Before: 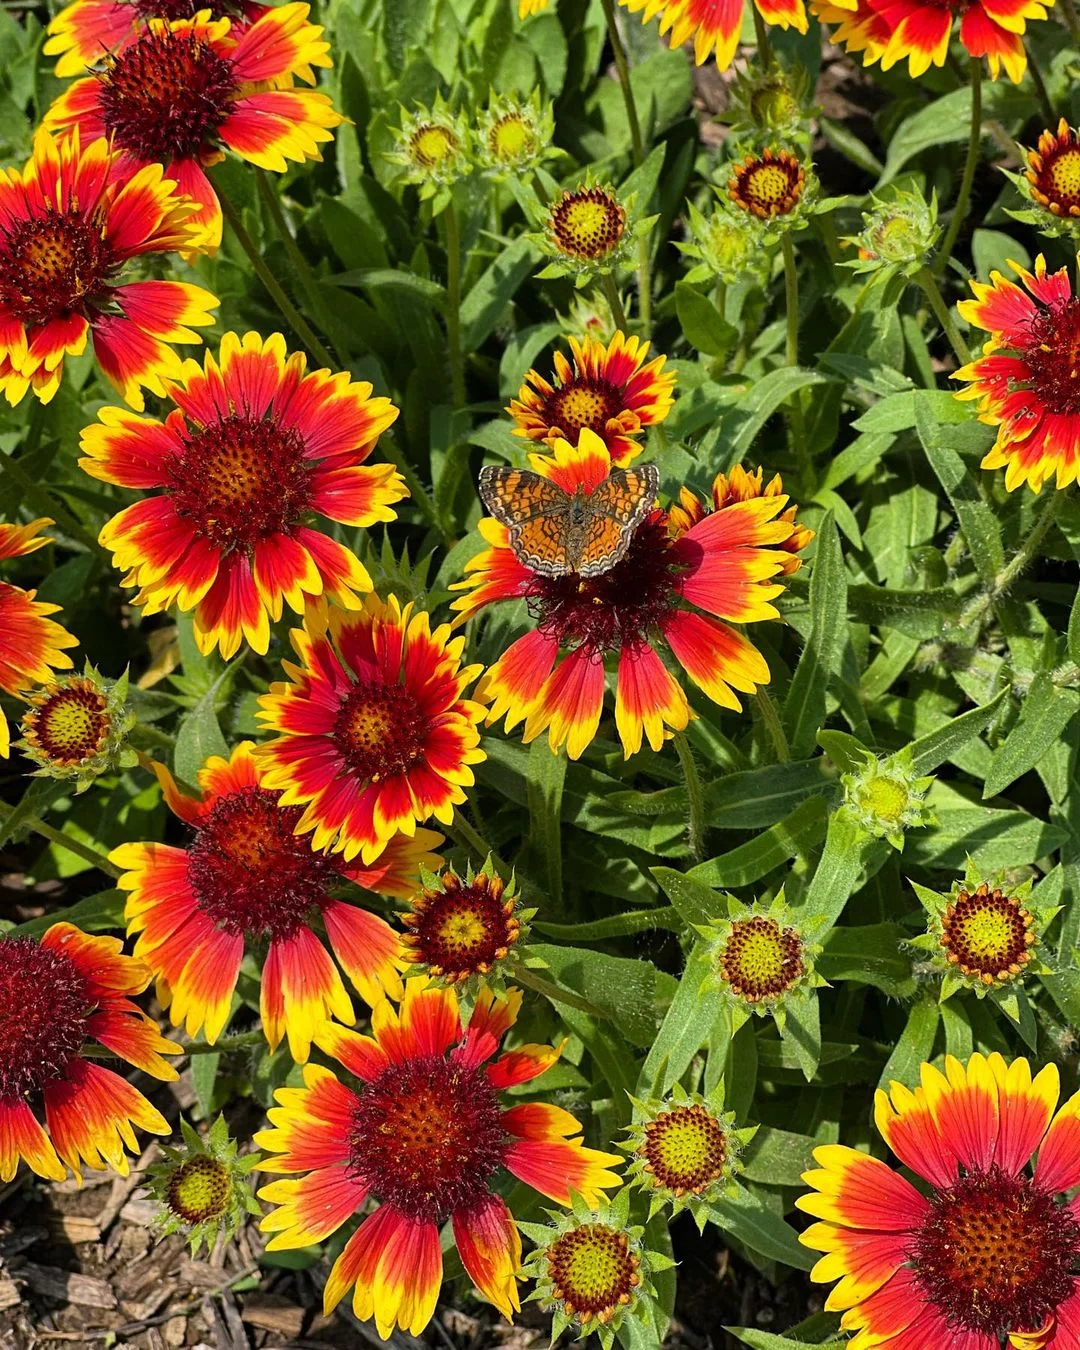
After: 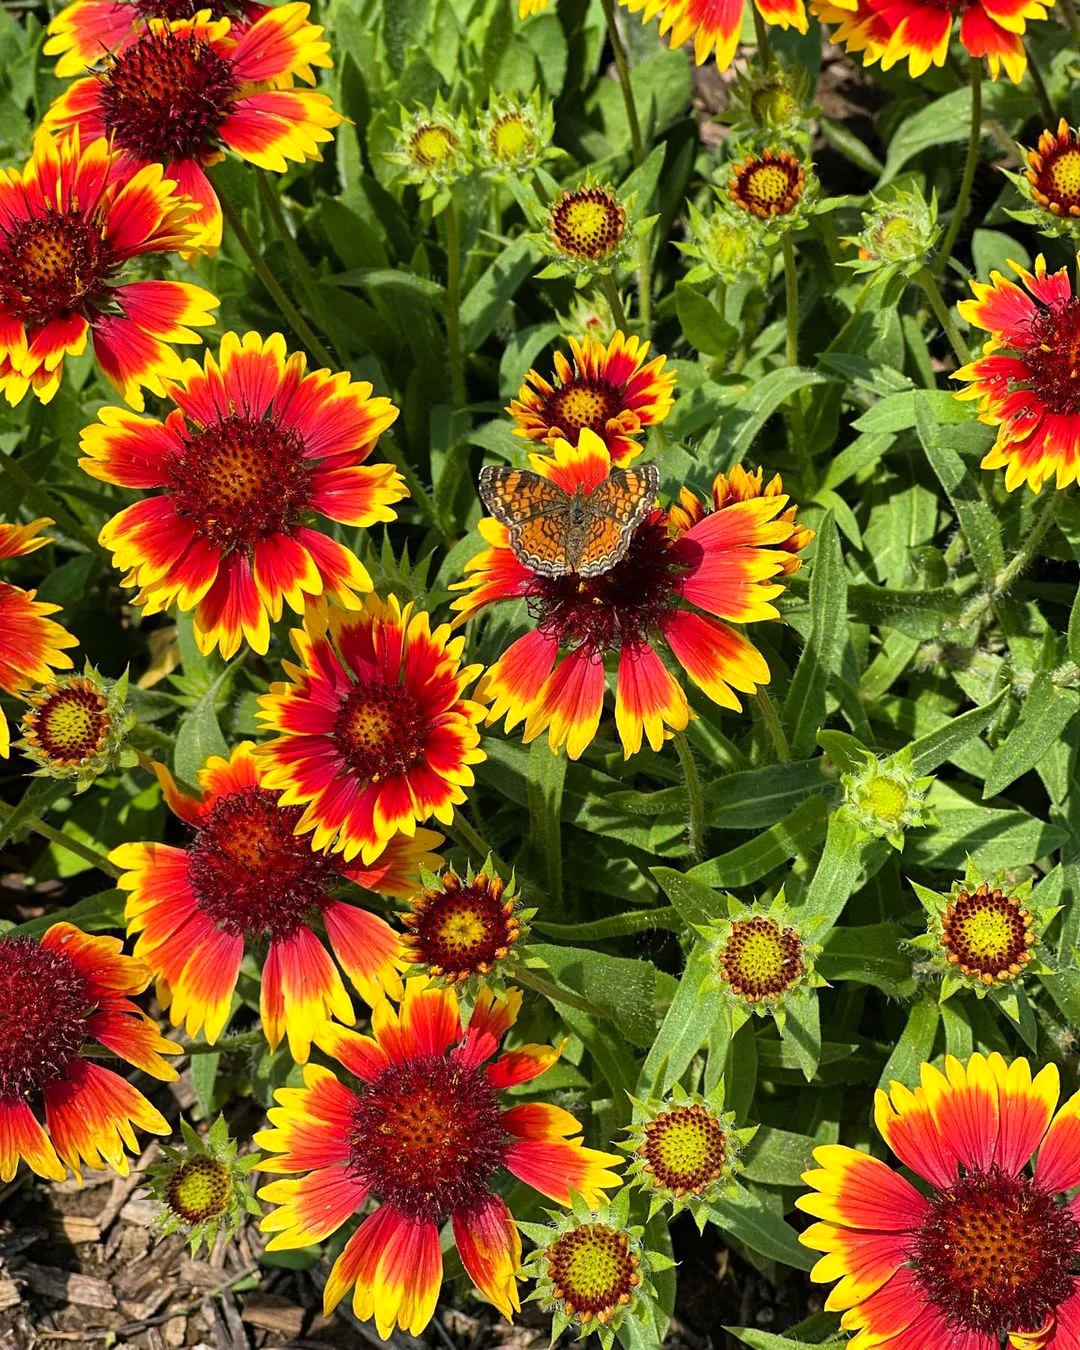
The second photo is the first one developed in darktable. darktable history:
levels: mode automatic, black 0.023%, white 99.97%, levels [0.062, 0.494, 0.925]
